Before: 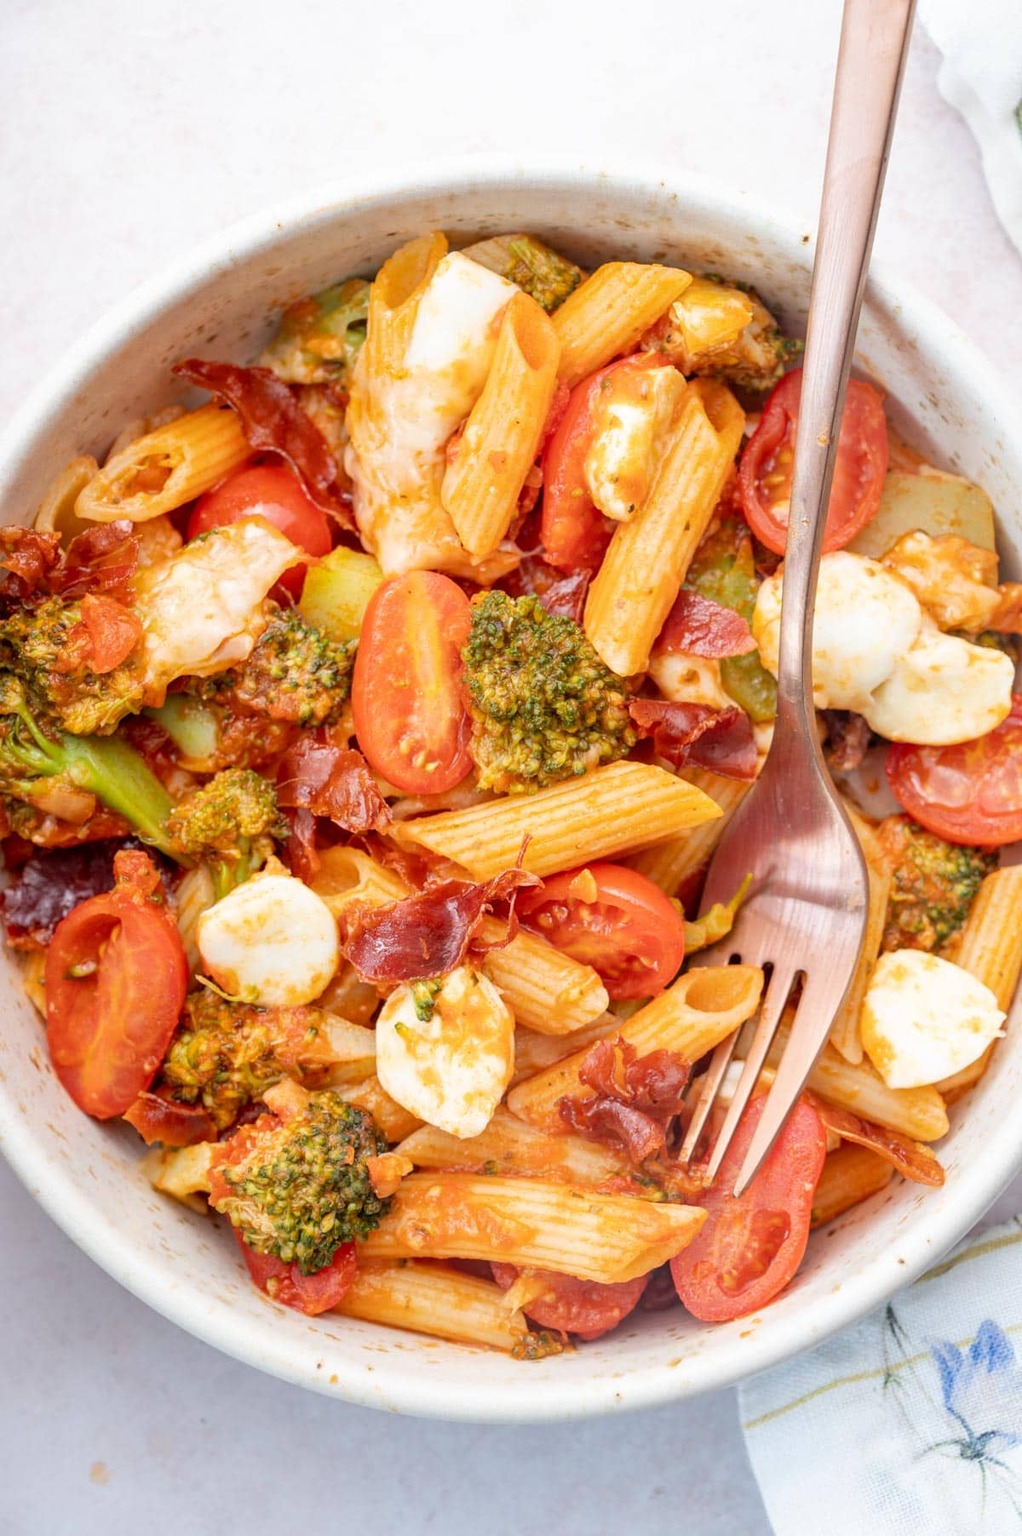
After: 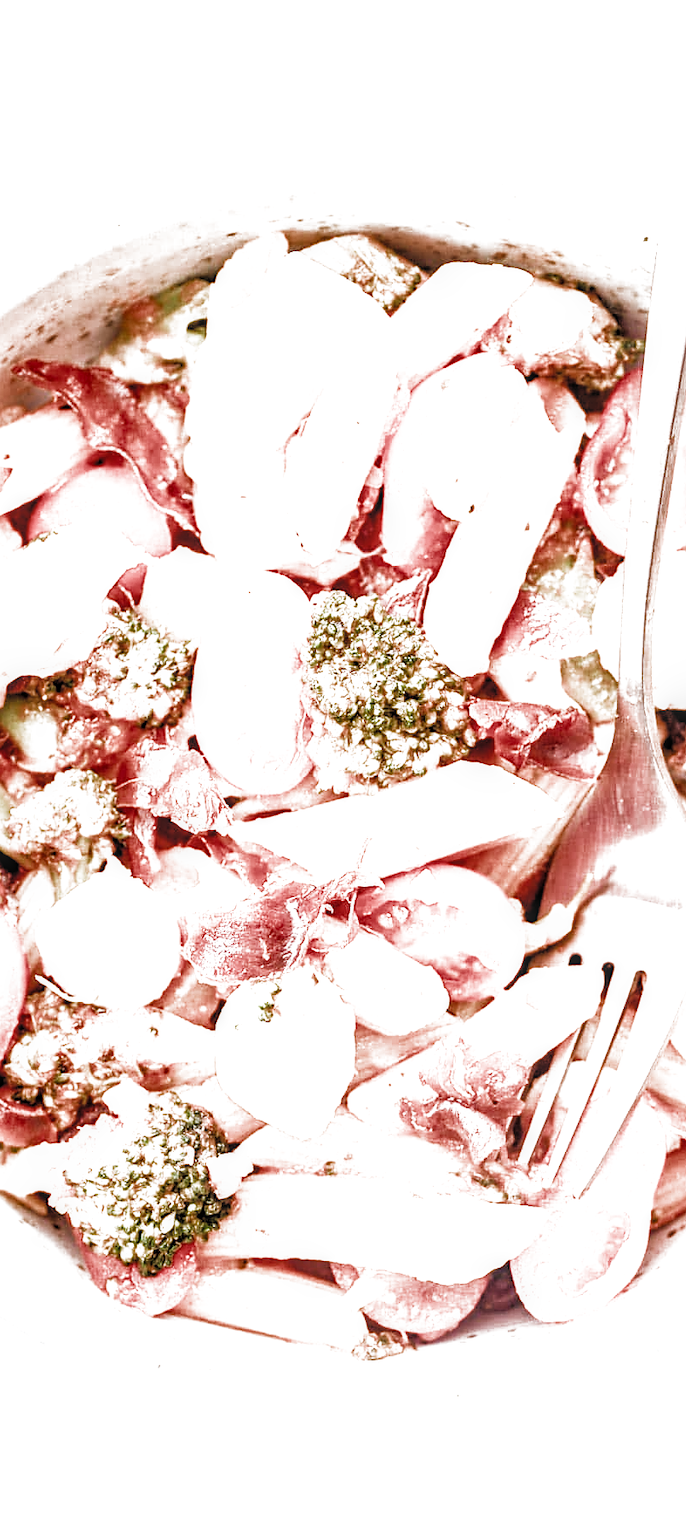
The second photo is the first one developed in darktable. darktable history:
sharpen: radius 1.814, amount 0.404, threshold 1.288
velvia: strength 24.84%
local contrast: on, module defaults
filmic rgb: black relative exposure -3.51 EV, white relative exposure 2.26 EV, hardness 3.41, preserve chrominance RGB euclidean norm (legacy), color science v4 (2020)
exposure: exposure 0.552 EV, compensate highlight preservation false
crop and rotate: left 15.739%, right 17.021%
